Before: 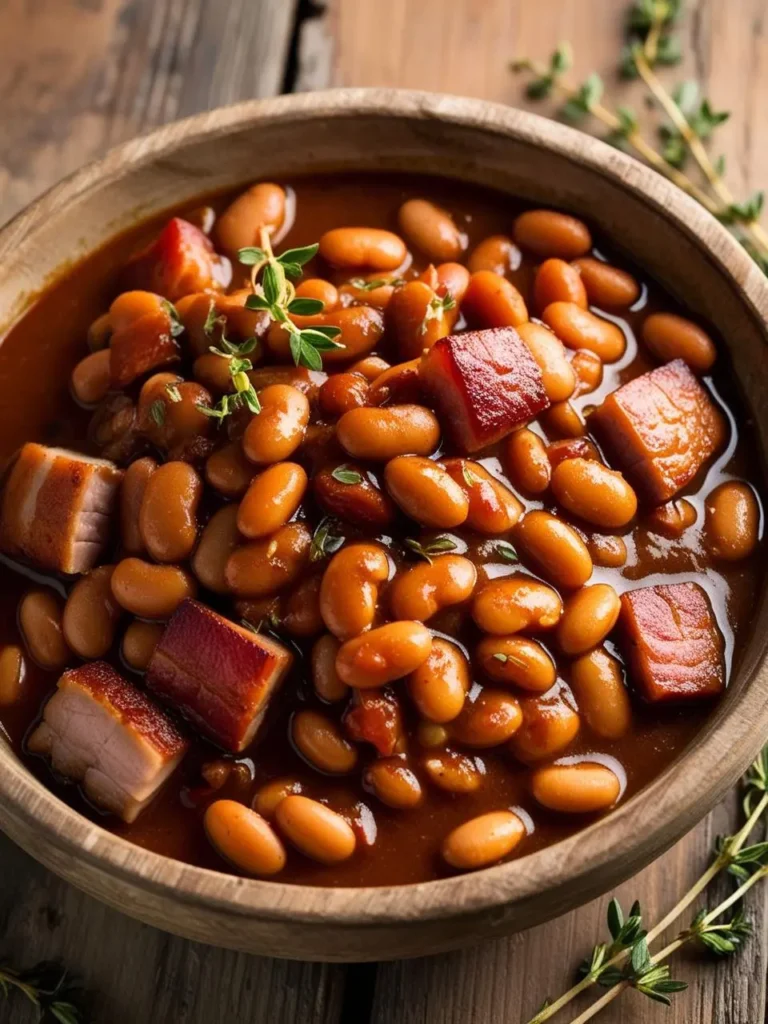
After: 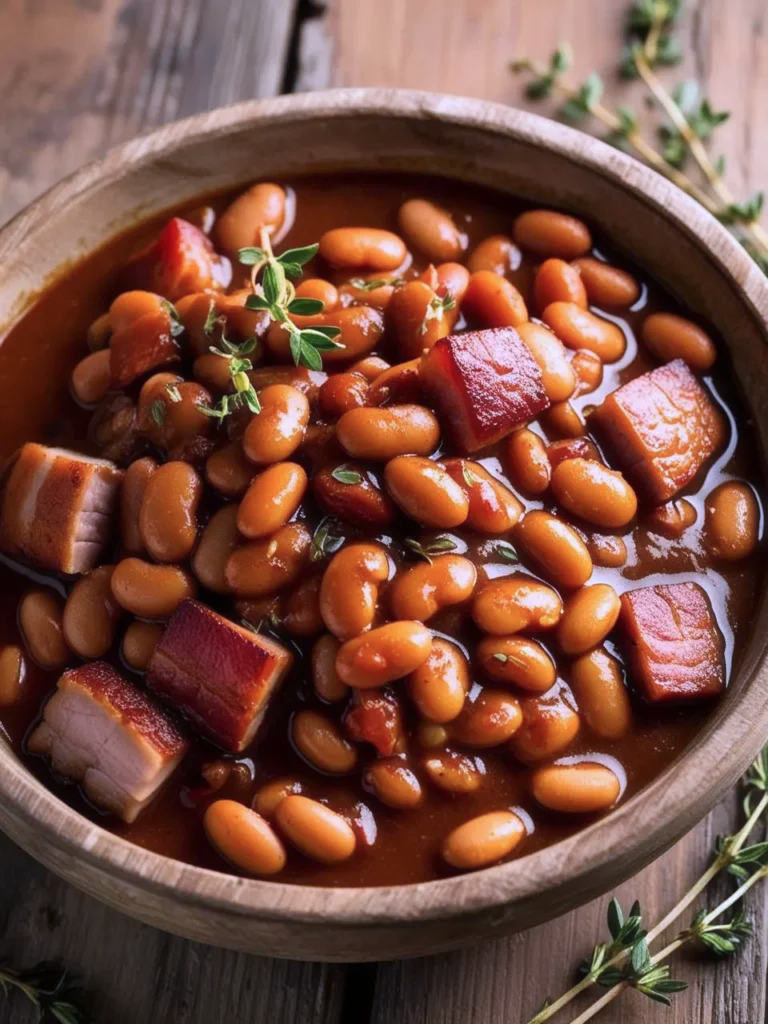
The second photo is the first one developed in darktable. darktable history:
haze removal: strength -0.047, compatibility mode true, adaptive false
color correction: highlights b* 0.003
color calibration: gray › normalize channels true, illuminant as shot in camera, x 0.377, y 0.393, temperature 4194.98 K, gamut compression 0.015
